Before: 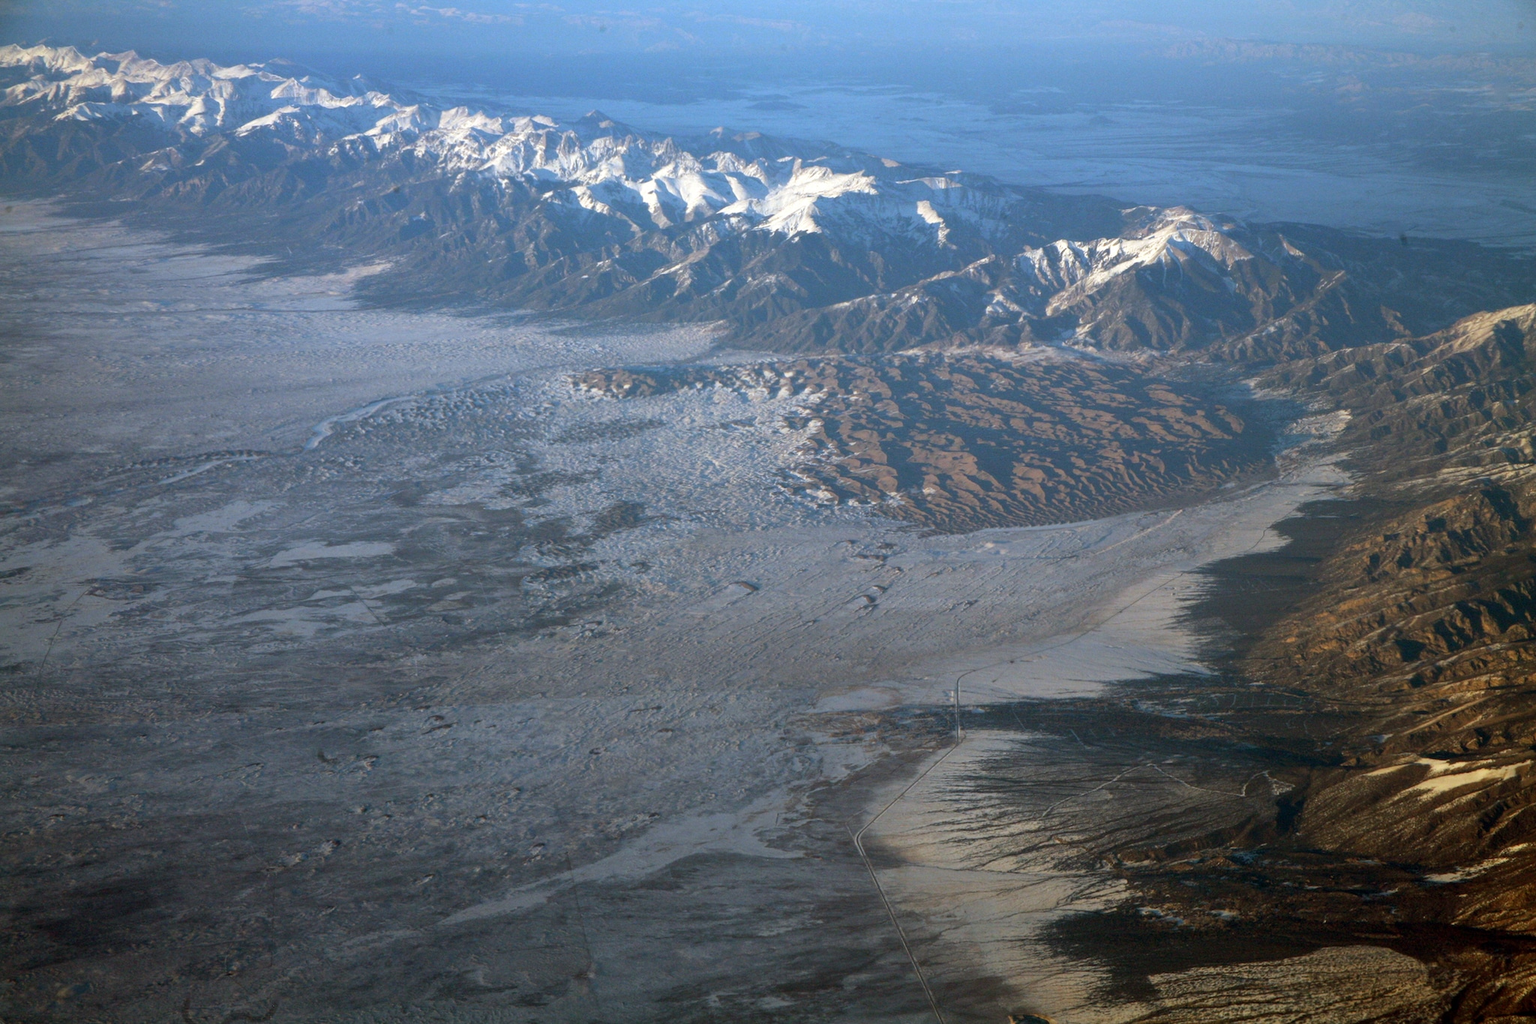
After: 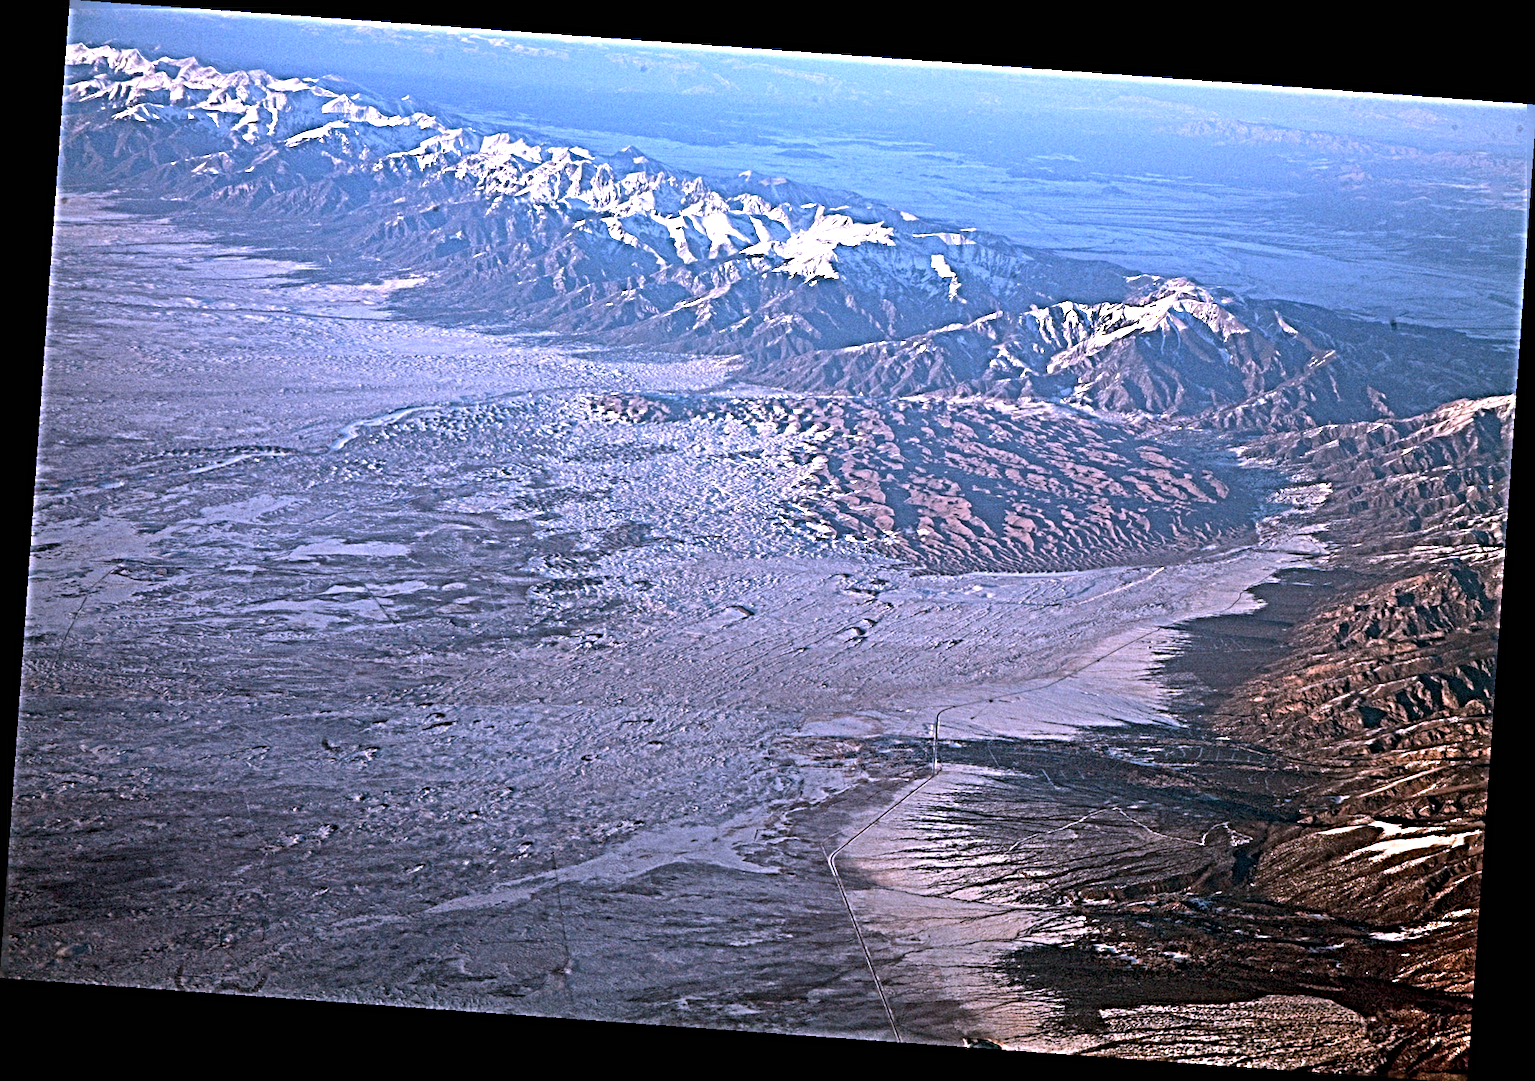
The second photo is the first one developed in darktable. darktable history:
rotate and perspective: rotation 4.1°, automatic cropping off
sharpen: radius 6.3, amount 1.8, threshold 0
exposure: black level correction 0, exposure 0.7 EV, compensate exposure bias true, compensate highlight preservation false
color correction: highlights a* 15.03, highlights b* -25.07
